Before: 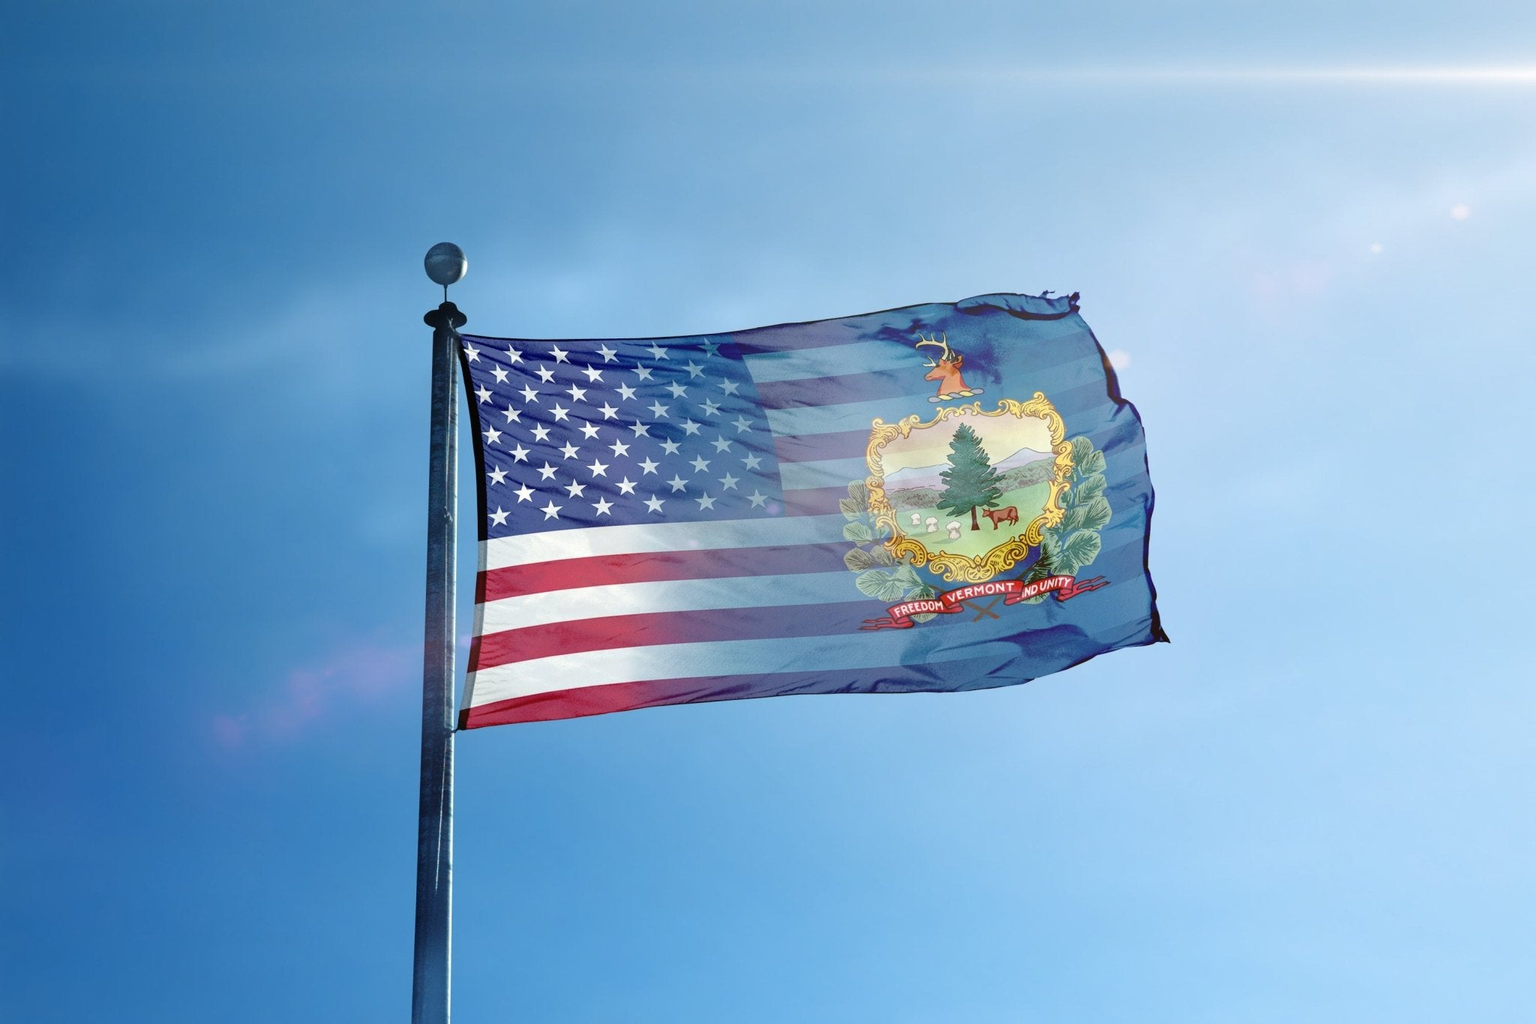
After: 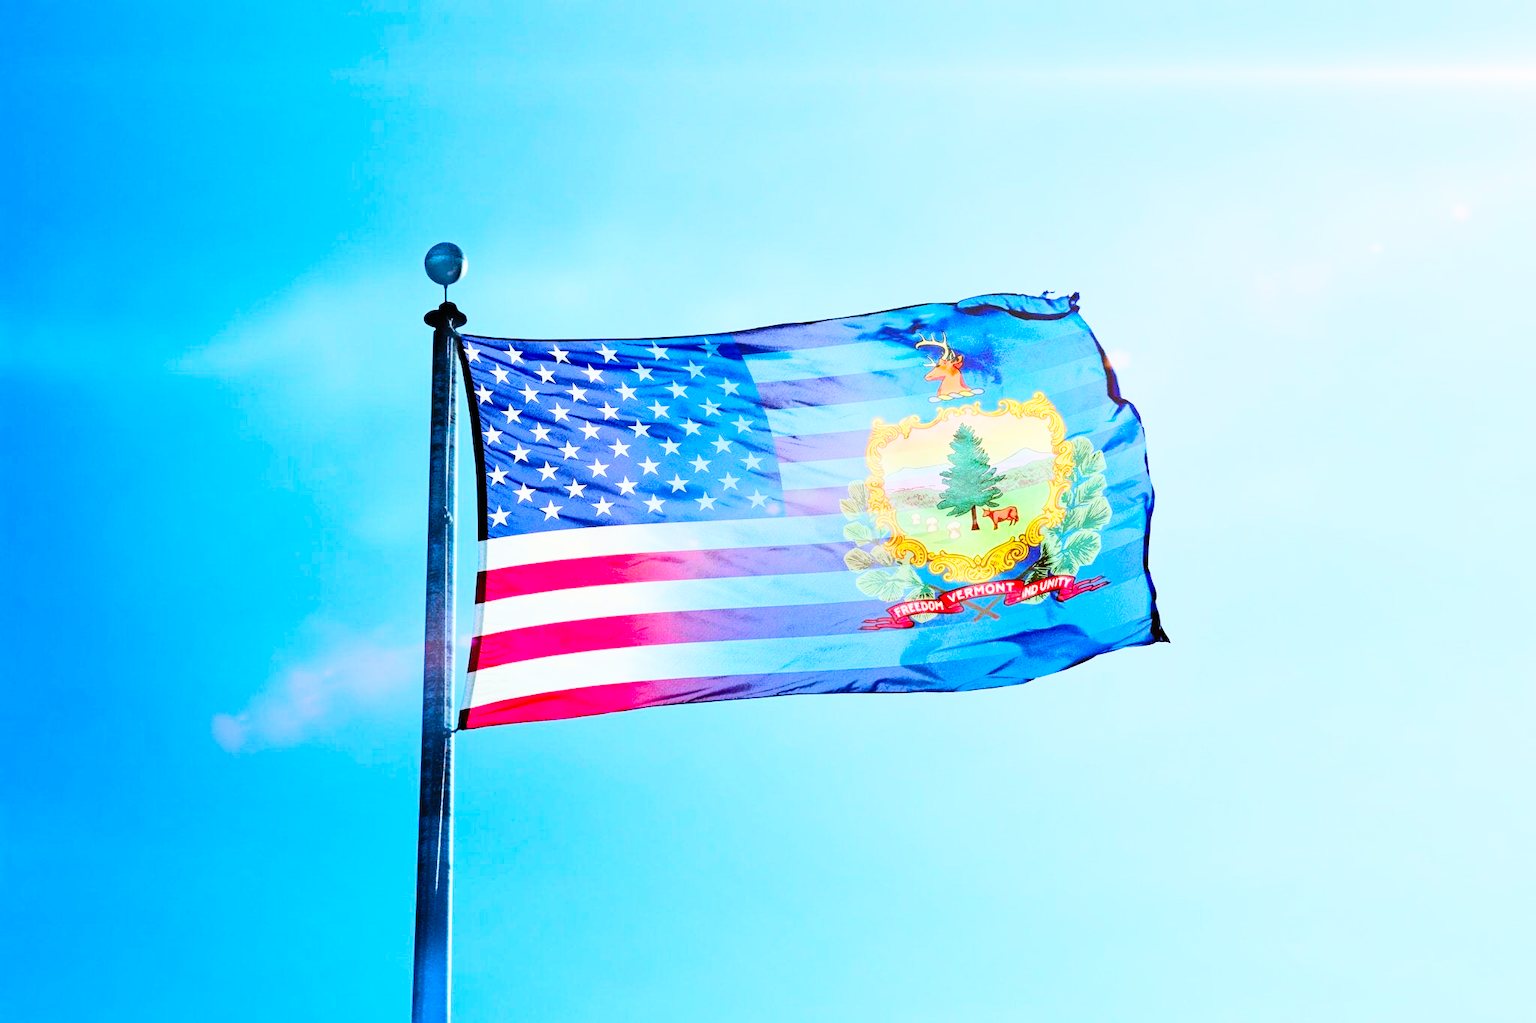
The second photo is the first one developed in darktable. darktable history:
exposure: black level correction 0, exposure 0.9 EV, compensate highlight preservation false
contrast brightness saturation: contrast 0.2, brightness 0.2, saturation 0.8
filmic rgb: black relative exposure -5 EV, hardness 2.88, contrast 1.4, highlights saturation mix -30%
haze removal: compatibility mode true, adaptive false
